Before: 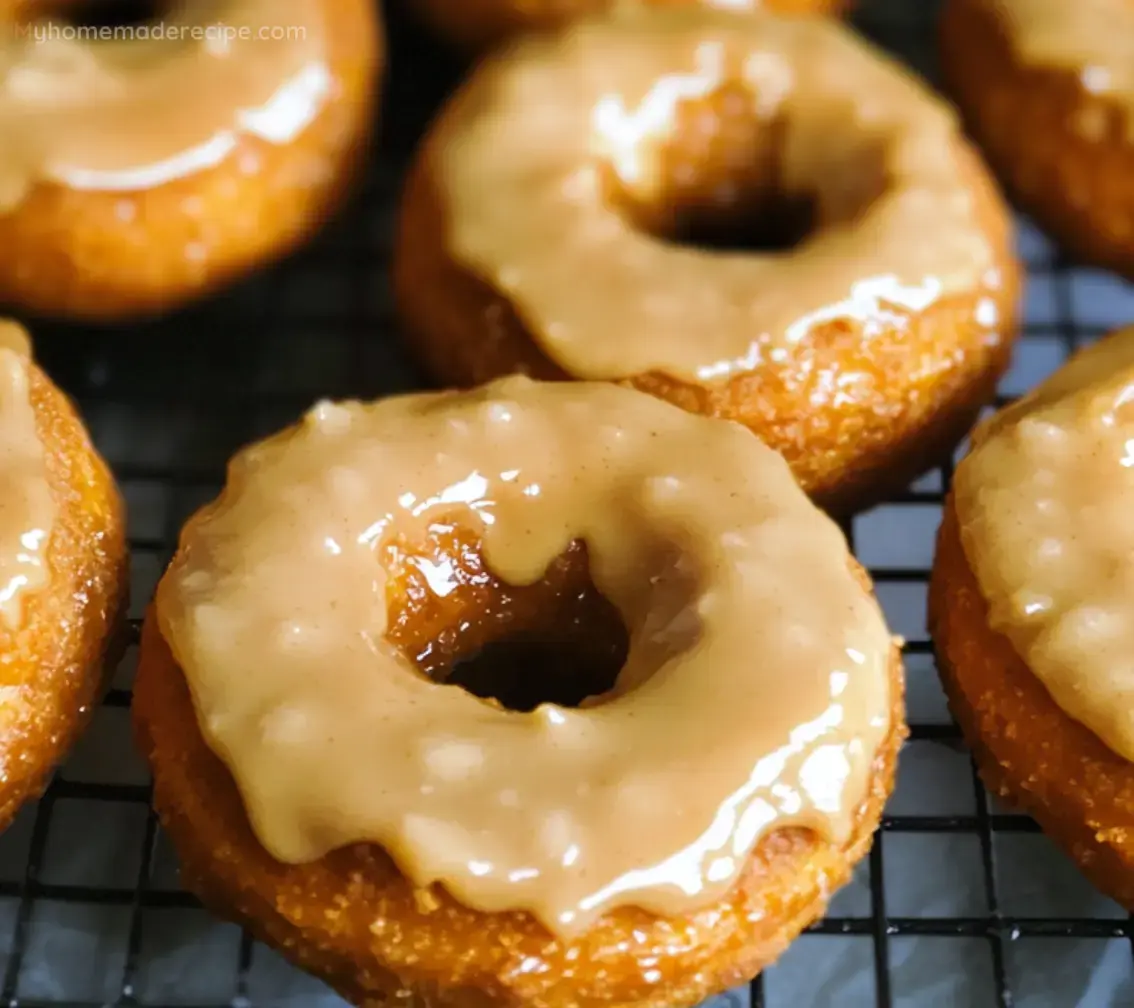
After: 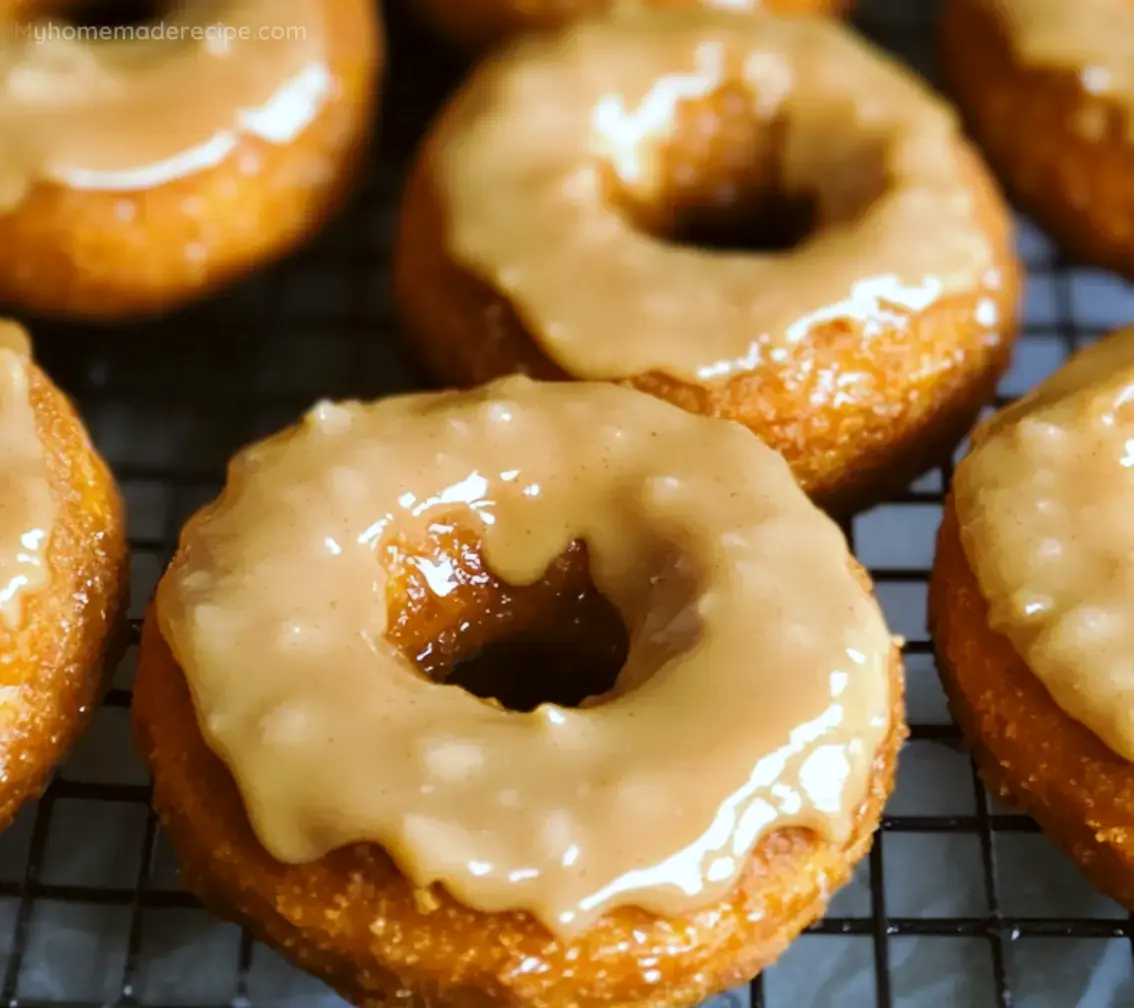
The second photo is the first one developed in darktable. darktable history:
color correction: highlights a* -2.81, highlights b* -1.99, shadows a* 2.06, shadows b* 3.04
